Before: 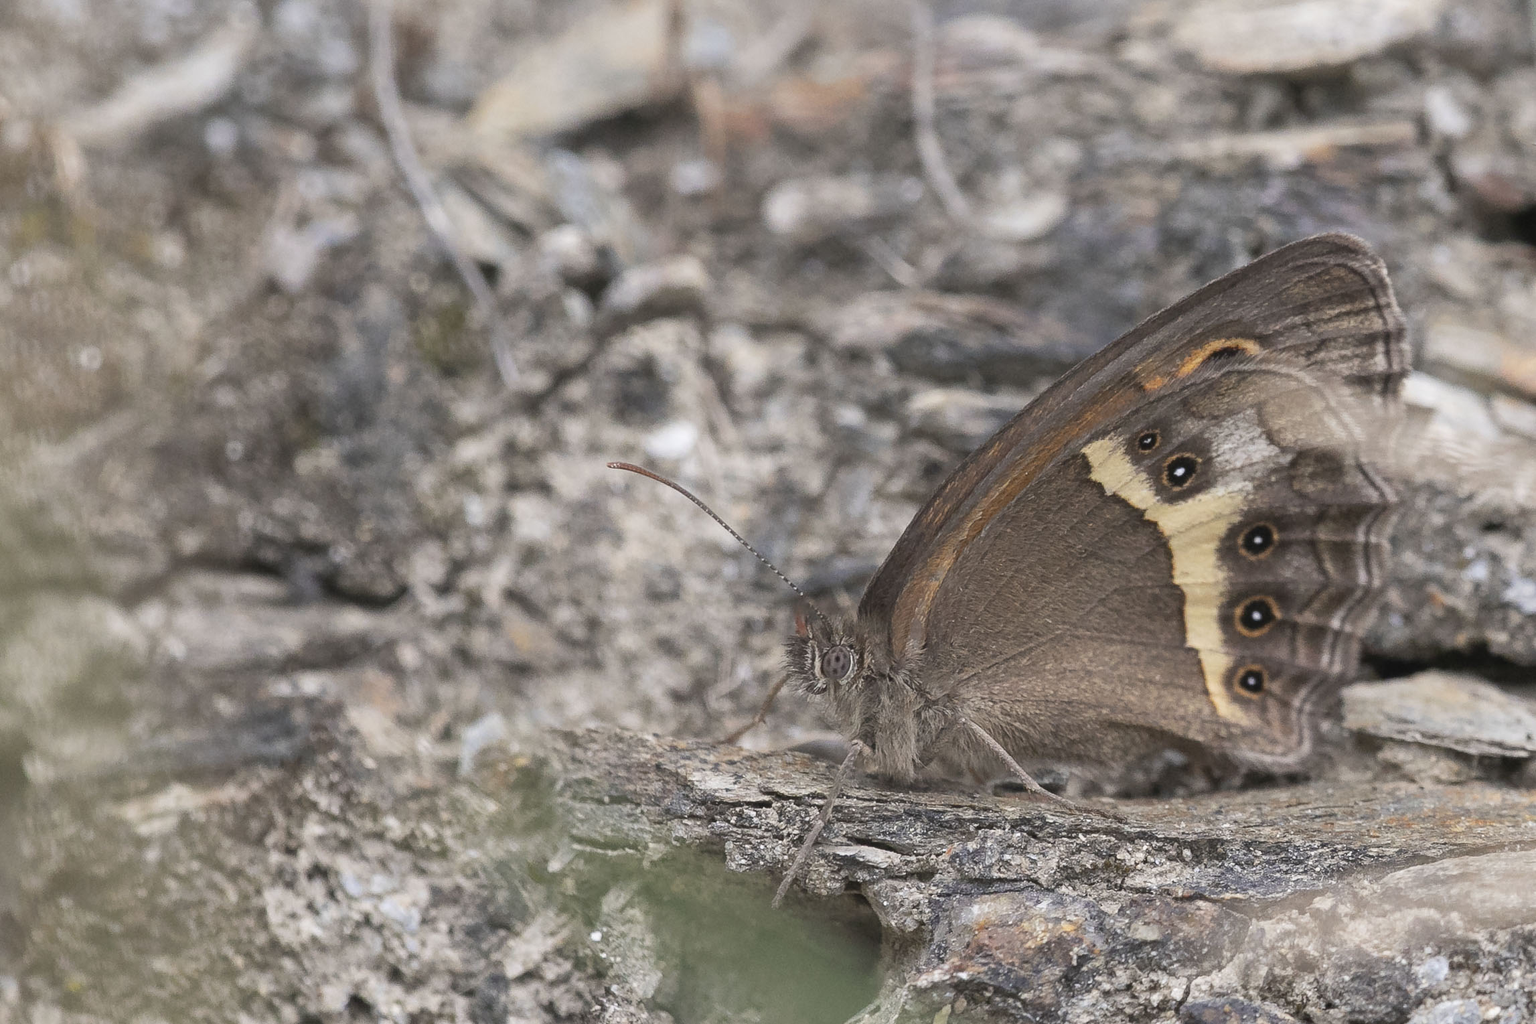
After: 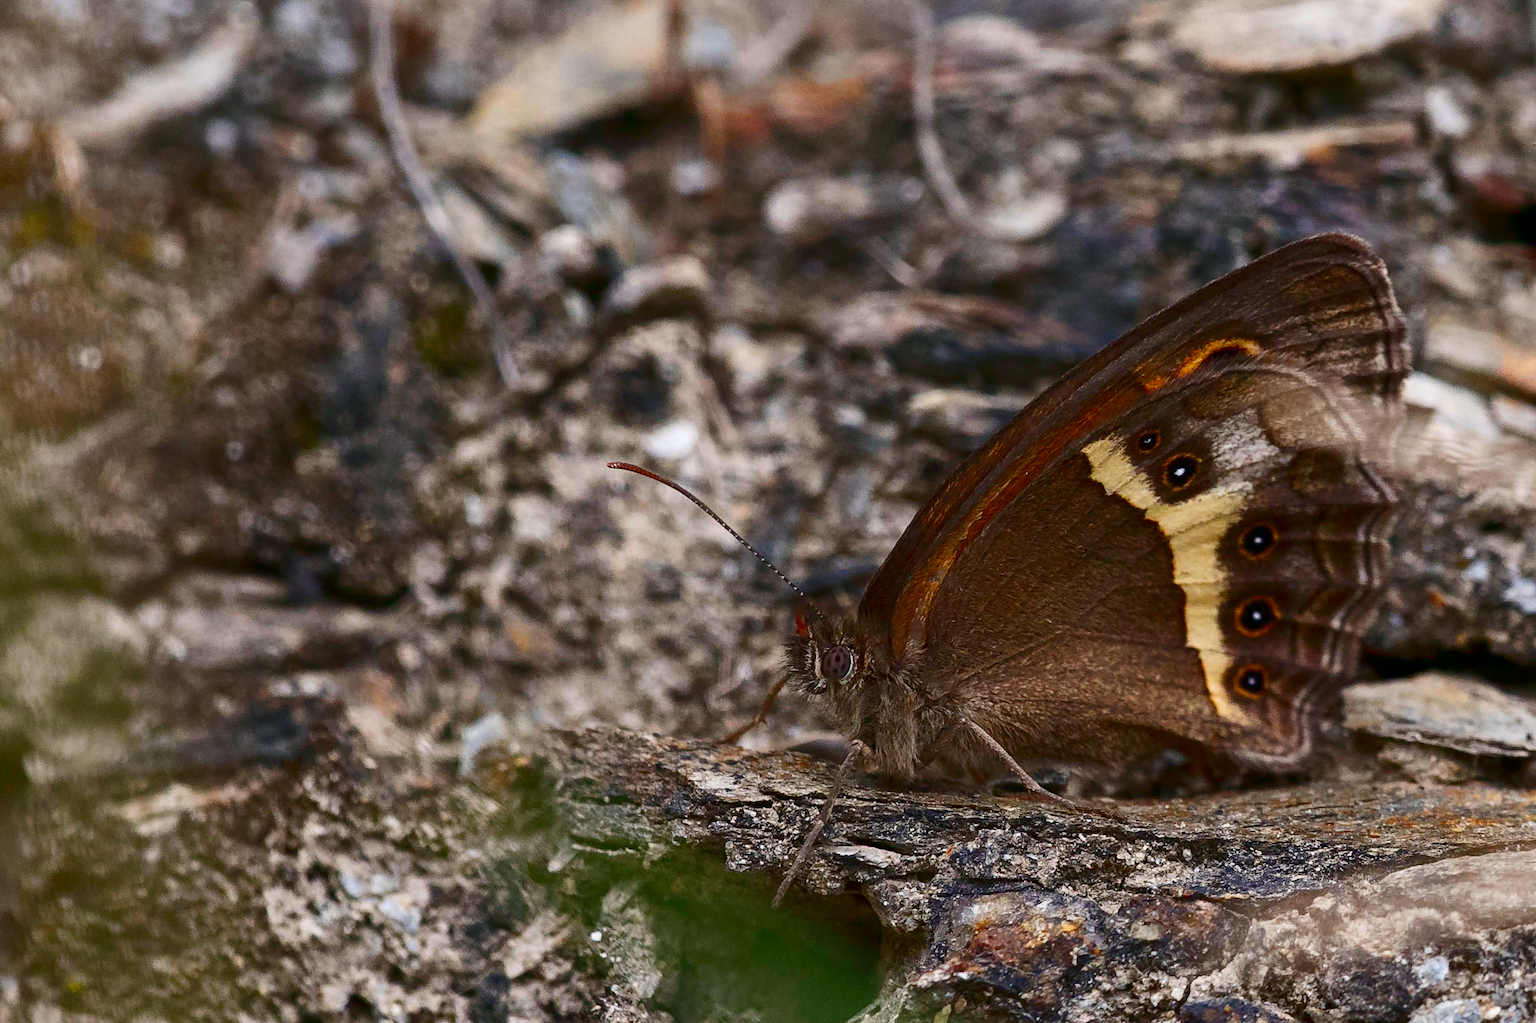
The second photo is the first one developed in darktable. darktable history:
color balance rgb: shadows lift › chroma 1.027%, shadows lift › hue 217.12°, linear chroma grading › global chroma 15.575%, perceptual saturation grading › global saturation 20%, perceptual saturation grading › highlights -24.956%, perceptual saturation grading › shadows 49.68%, global vibrance 20%
contrast brightness saturation: contrast 0.219, brightness -0.19, saturation 0.236
tone curve: curves: ch0 [(0, 0) (0.536, 0.402) (1, 1)], color space Lab, independent channels, preserve colors none
